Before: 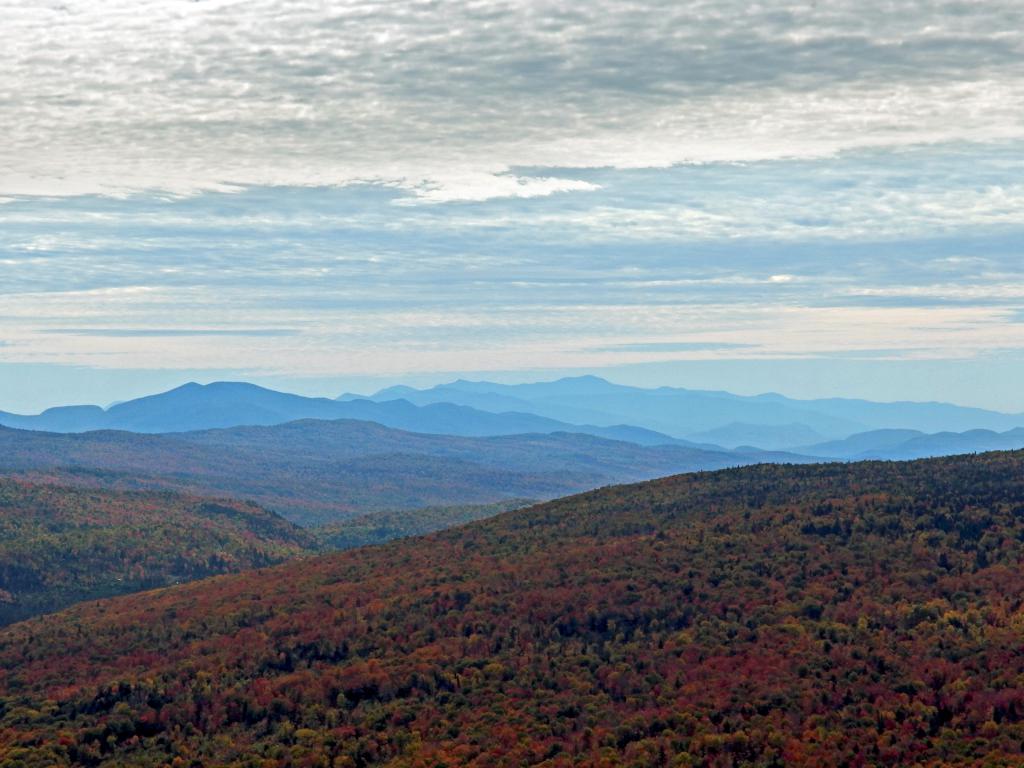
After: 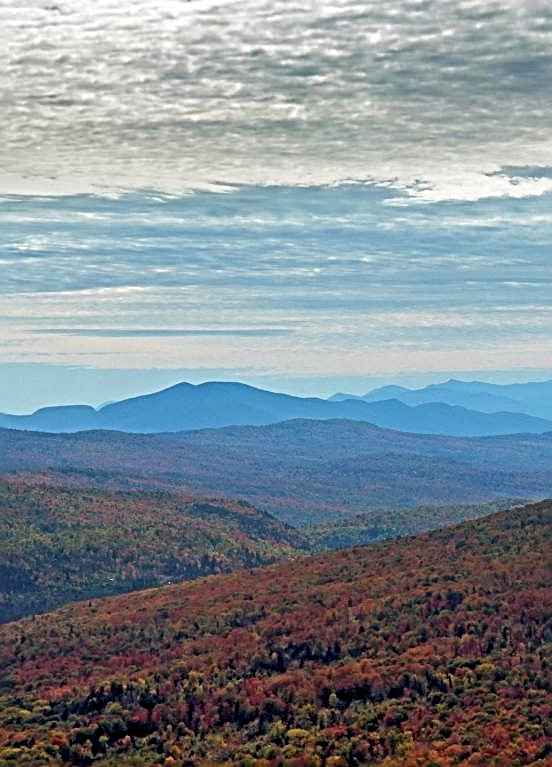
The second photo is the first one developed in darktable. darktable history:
sharpen: radius 2.576, amount 0.695
shadows and highlights: low approximation 0.01, soften with gaussian
crop: left 0.862%, right 45.217%, bottom 0.082%
velvia: strength 15.6%
